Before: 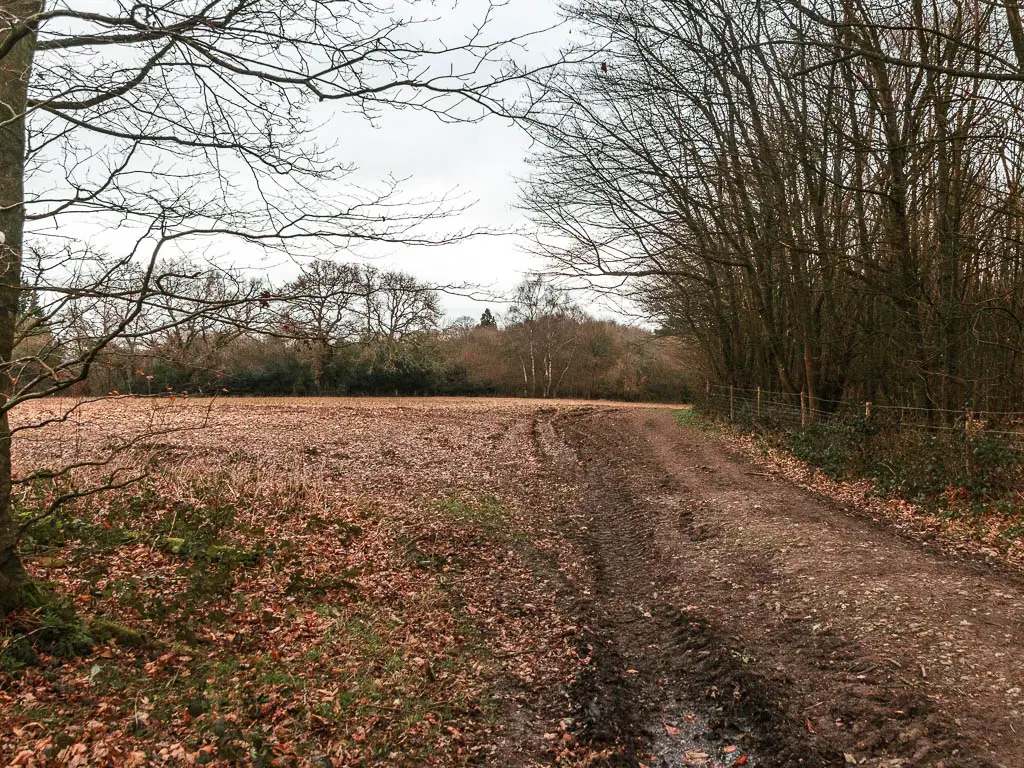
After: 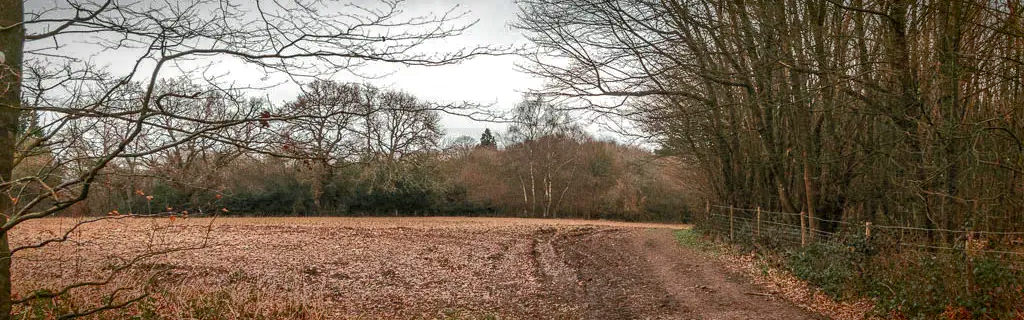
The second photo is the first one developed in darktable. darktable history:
shadows and highlights: highlights -60.08
crop and rotate: top 23.546%, bottom 34.695%
local contrast: highlights 101%, shadows 102%, detail 119%, midtone range 0.2
vignetting: saturation 0.384, automatic ratio true, unbound false
